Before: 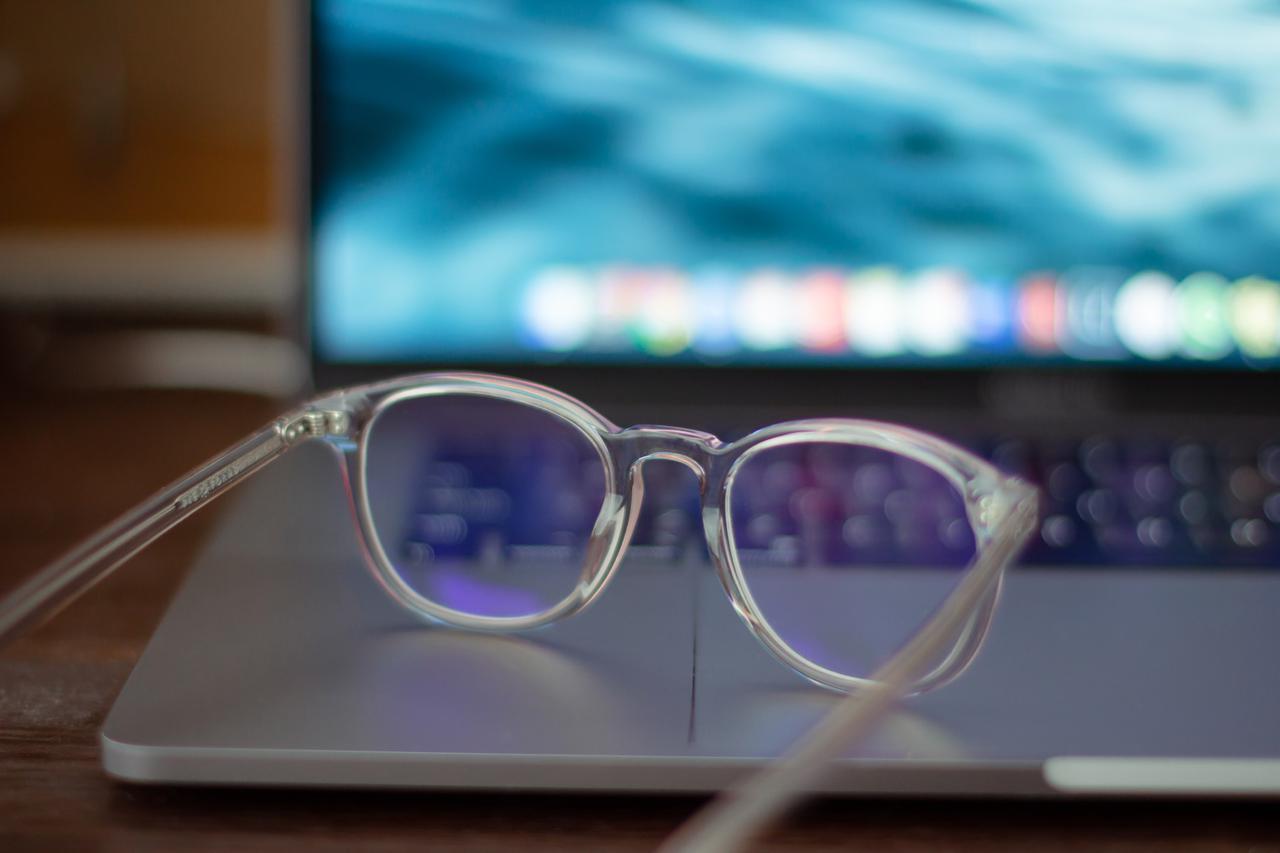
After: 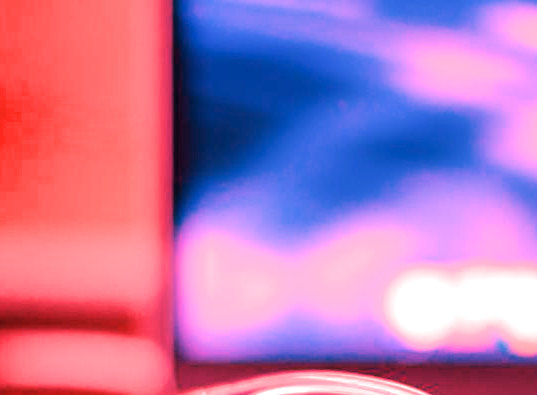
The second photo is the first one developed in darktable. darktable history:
velvia: on, module defaults
tone equalizer: on, module defaults
crop and rotate: left 10.817%, top 0.062%, right 47.194%, bottom 53.626%
white balance: red 4.26, blue 1.802
filmic rgb: black relative exposure -7.65 EV, white relative exposure 4.56 EV, hardness 3.61, contrast 1.05
